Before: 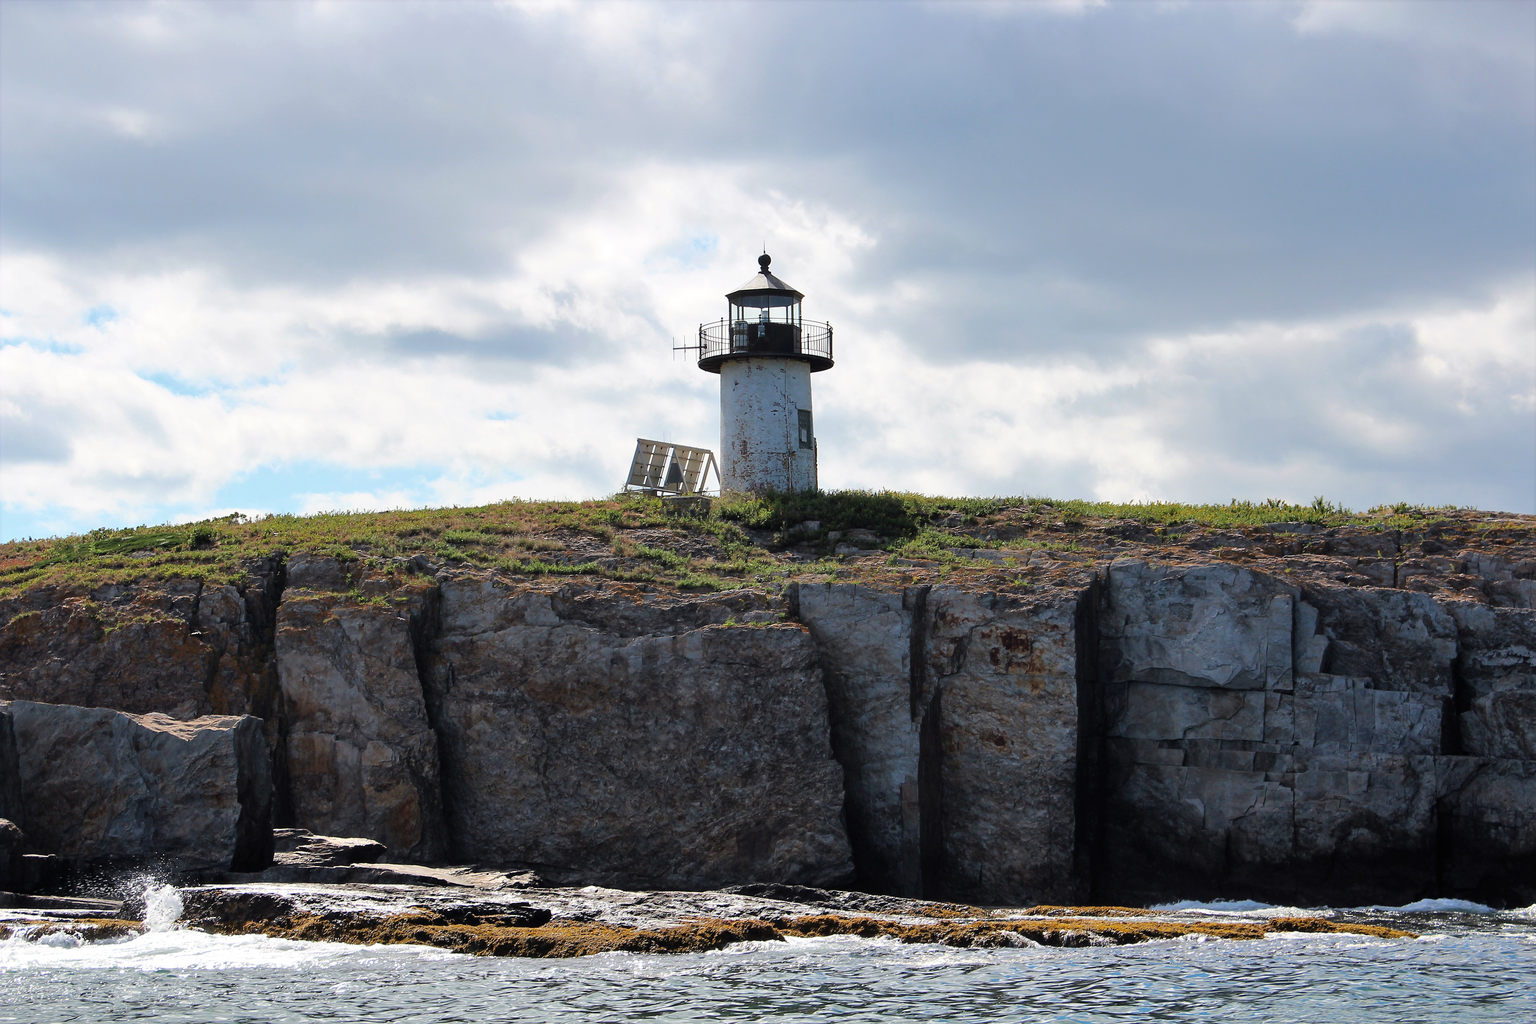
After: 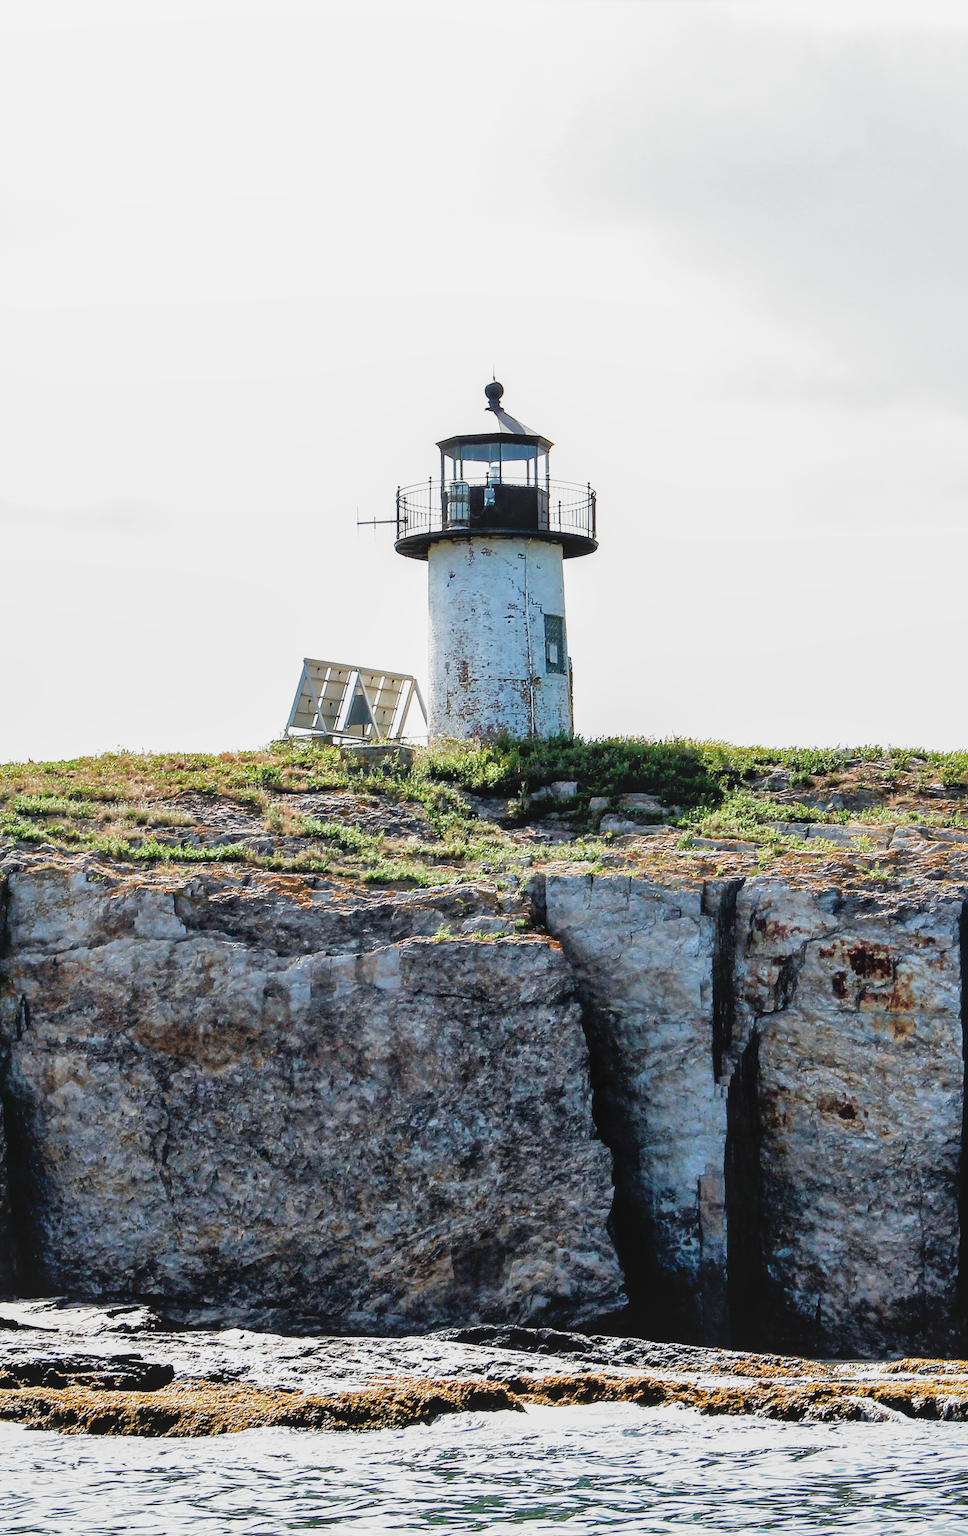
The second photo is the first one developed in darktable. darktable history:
crop: left 28.345%, right 29.57%
tone curve: curves: ch0 [(0, 0) (0.062, 0.037) (0.142, 0.138) (0.359, 0.419) (0.469, 0.544) (0.634, 0.722) (0.839, 0.909) (0.998, 0.978)]; ch1 [(0, 0) (0.437, 0.408) (0.472, 0.47) (0.502, 0.503) (0.527, 0.523) (0.559, 0.573) (0.608, 0.665) (0.669, 0.748) (0.859, 0.899) (1, 1)]; ch2 [(0, 0) (0.33, 0.301) (0.421, 0.443) (0.473, 0.498) (0.502, 0.5) (0.535, 0.531) (0.575, 0.603) (0.608, 0.667) (1, 1)], preserve colors none
shadows and highlights: on, module defaults
color calibration: illuminant Planckian (black body), x 0.351, y 0.353, temperature 4801.12 K
filmic rgb: black relative exposure -7.97 EV, white relative exposure 2.32 EV, hardness 6.65, preserve chrominance no, color science v4 (2020), contrast in shadows soft, contrast in highlights soft
exposure: exposure 0.941 EV, compensate exposure bias true, compensate highlight preservation false
local contrast: detail 109%
